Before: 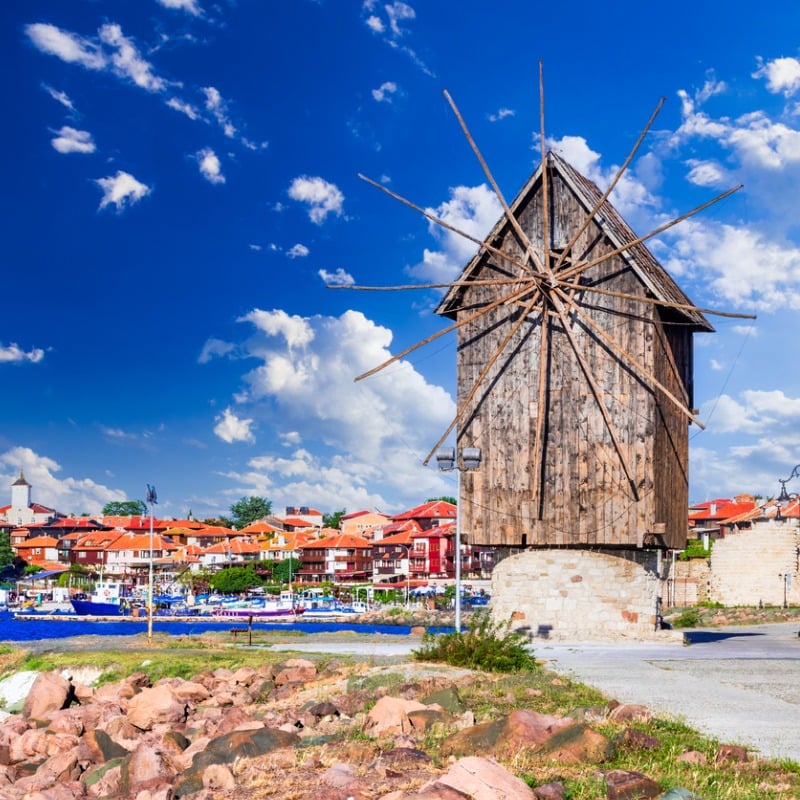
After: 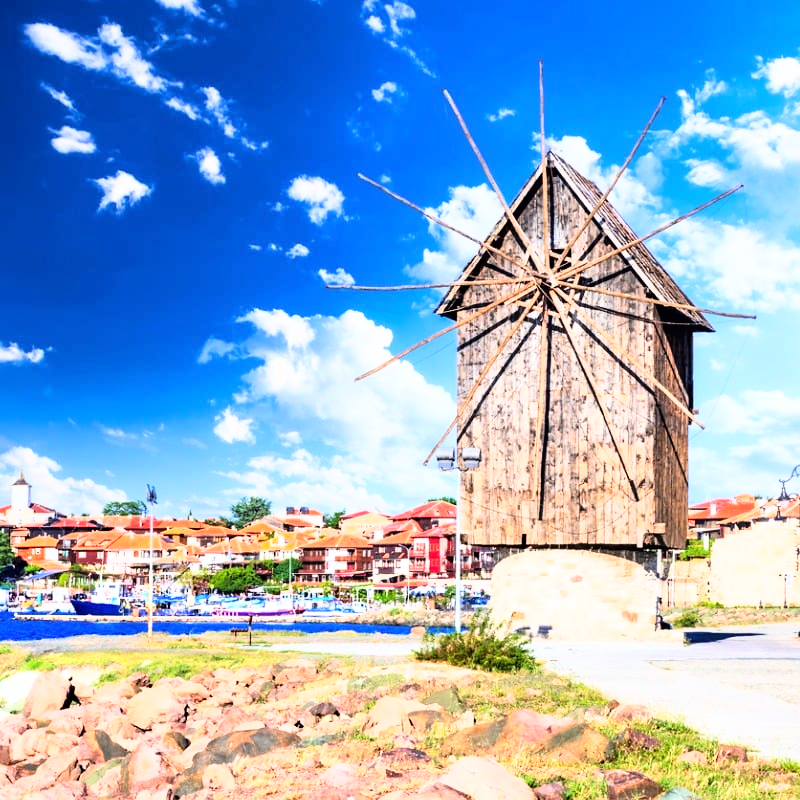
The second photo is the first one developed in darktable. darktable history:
base curve: curves: ch0 [(0, 0) (0.007, 0.004) (0.027, 0.03) (0.046, 0.07) (0.207, 0.54) (0.442, 0.872) (0.673, 0.972) (1, 1)]
